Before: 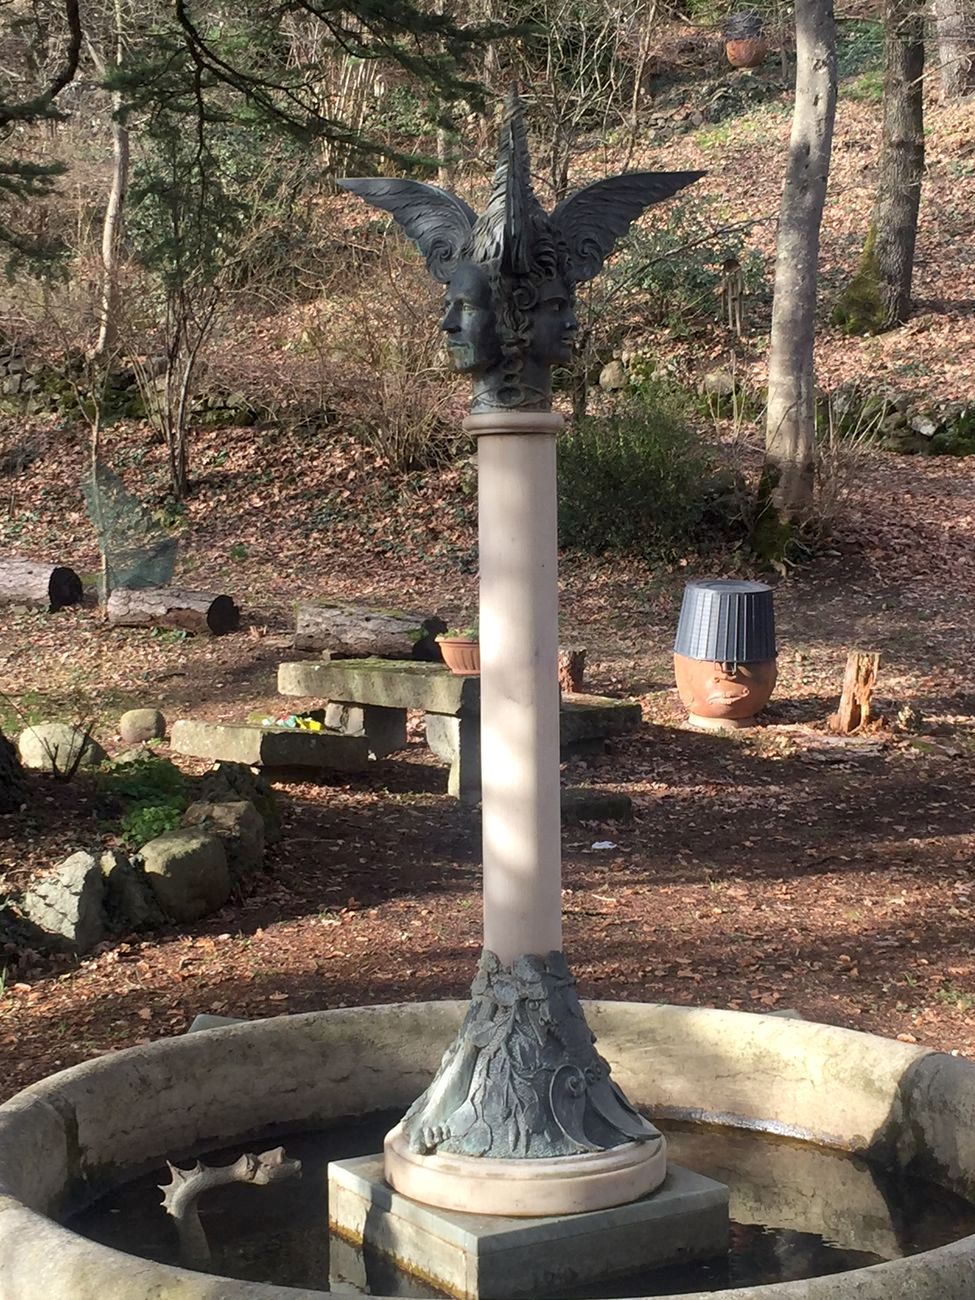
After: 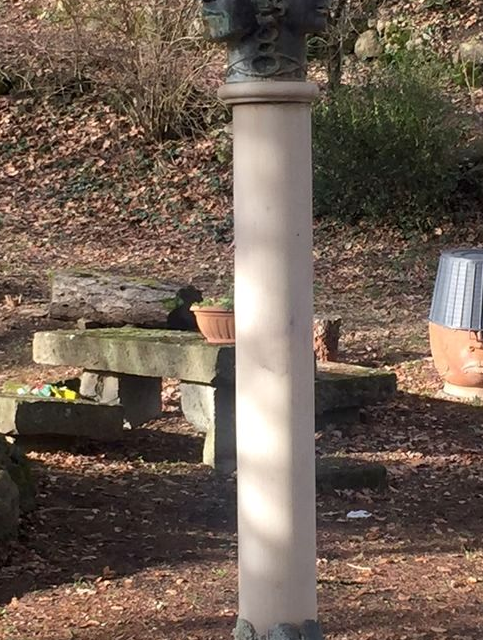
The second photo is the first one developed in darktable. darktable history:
crop: left 25.152%, top 25.497%, right 25.305%, bottom 25.197%
